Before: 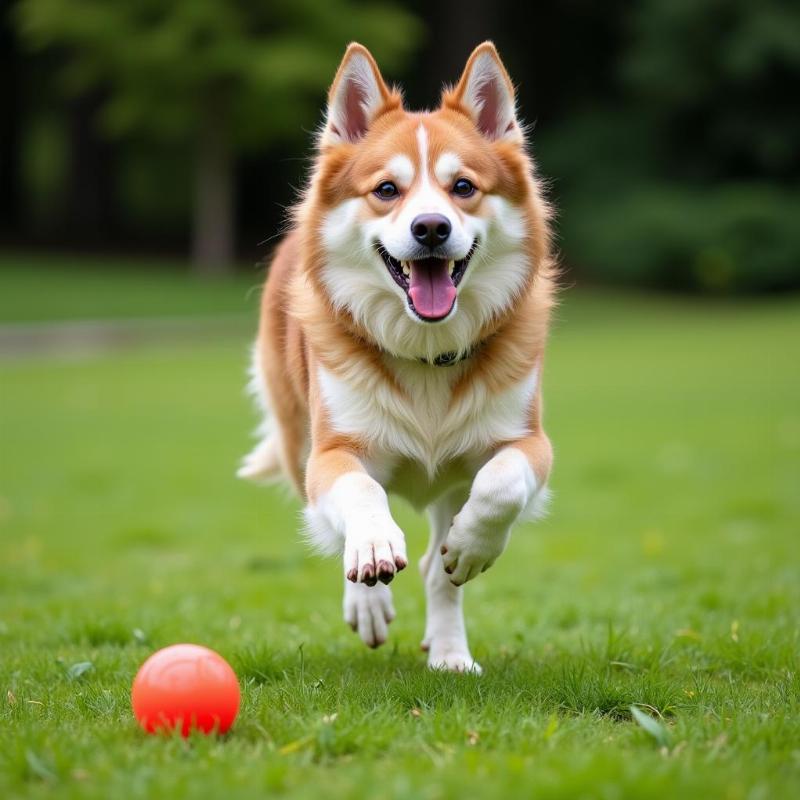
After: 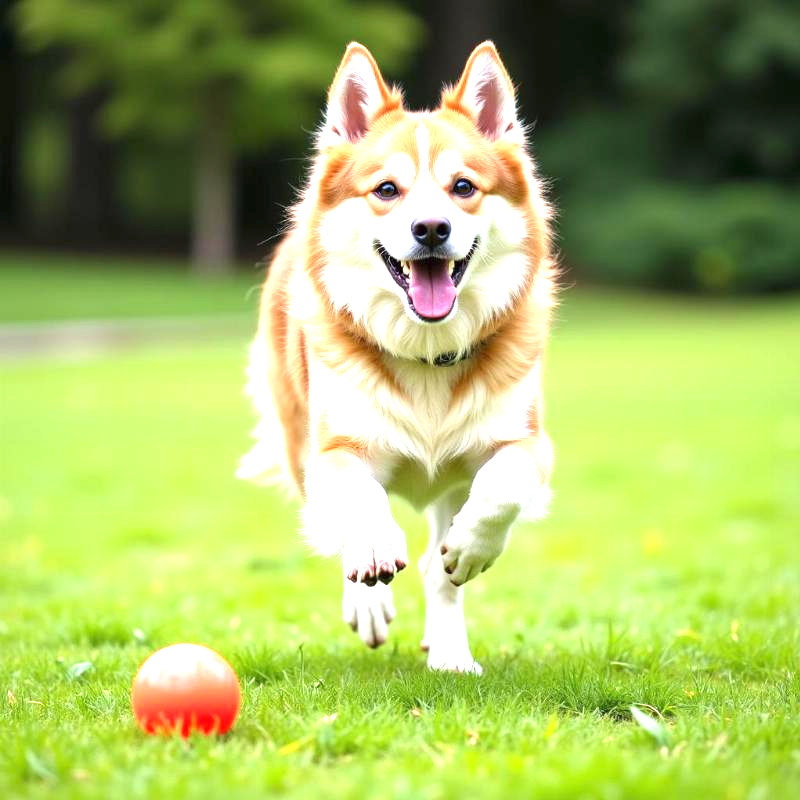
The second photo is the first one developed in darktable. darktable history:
exposure: black level correction 0, exposure 1.462 EV, compensate highlight preservation false
